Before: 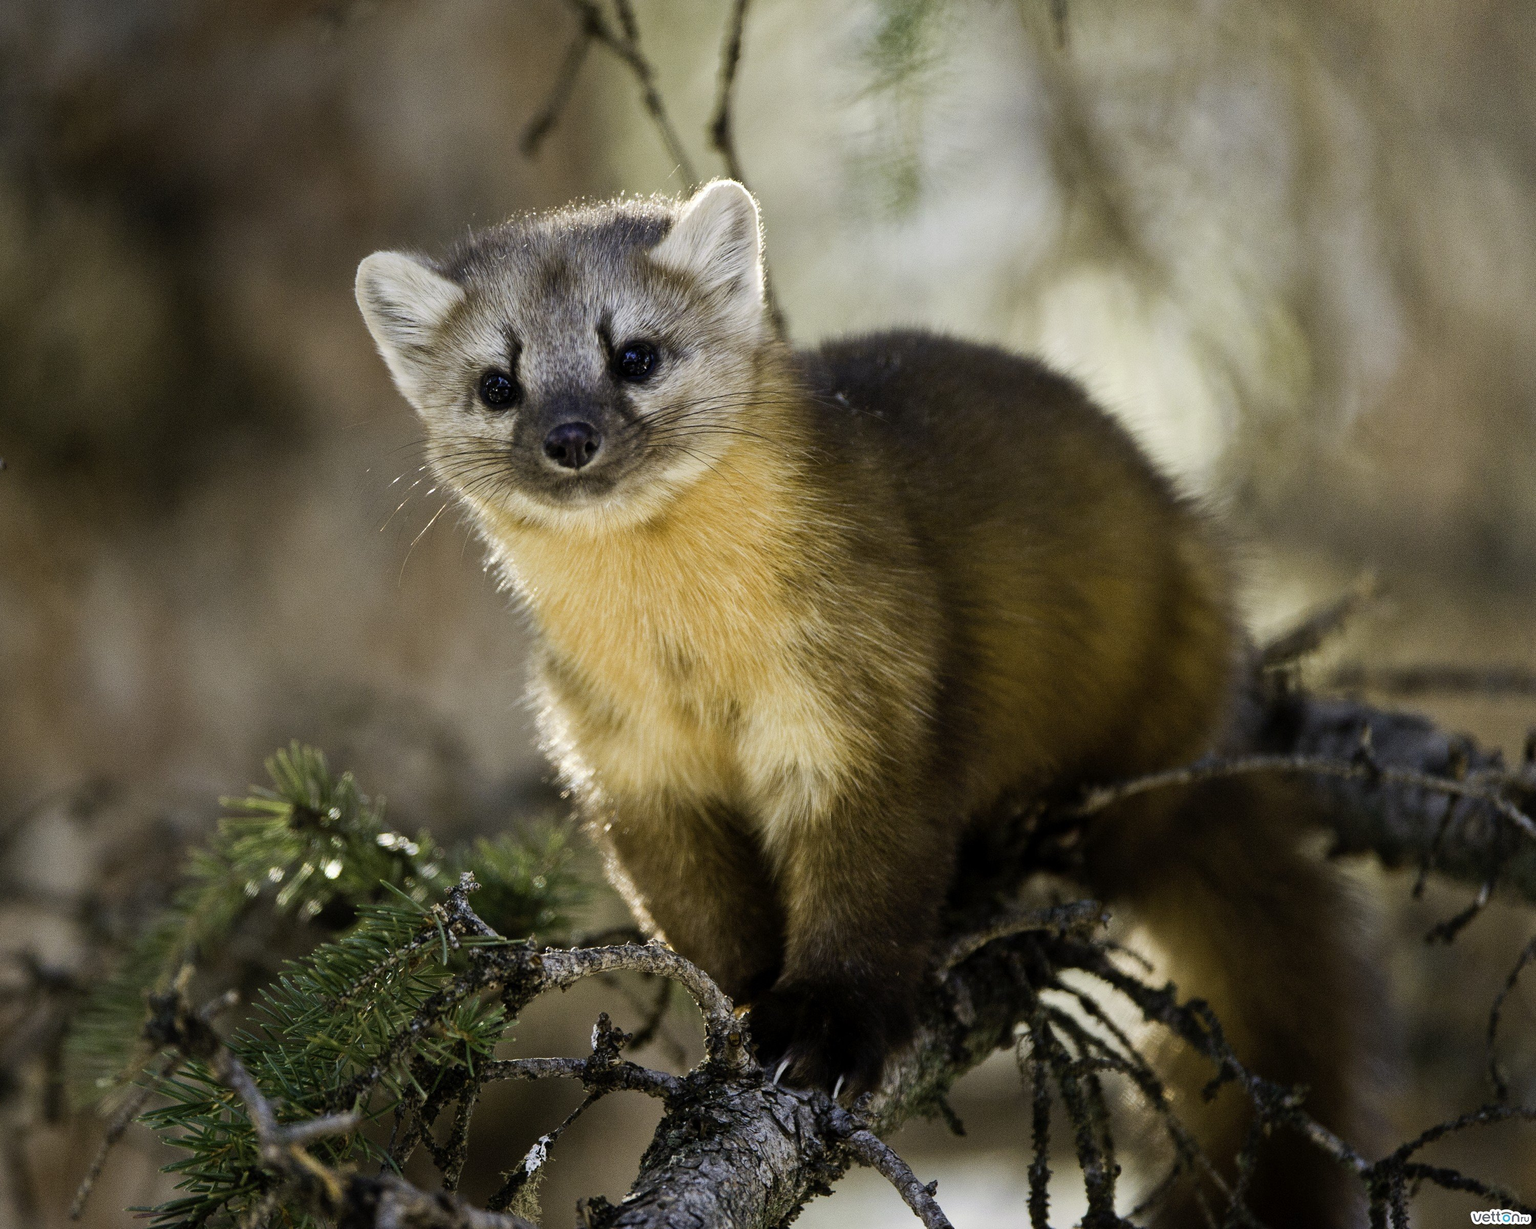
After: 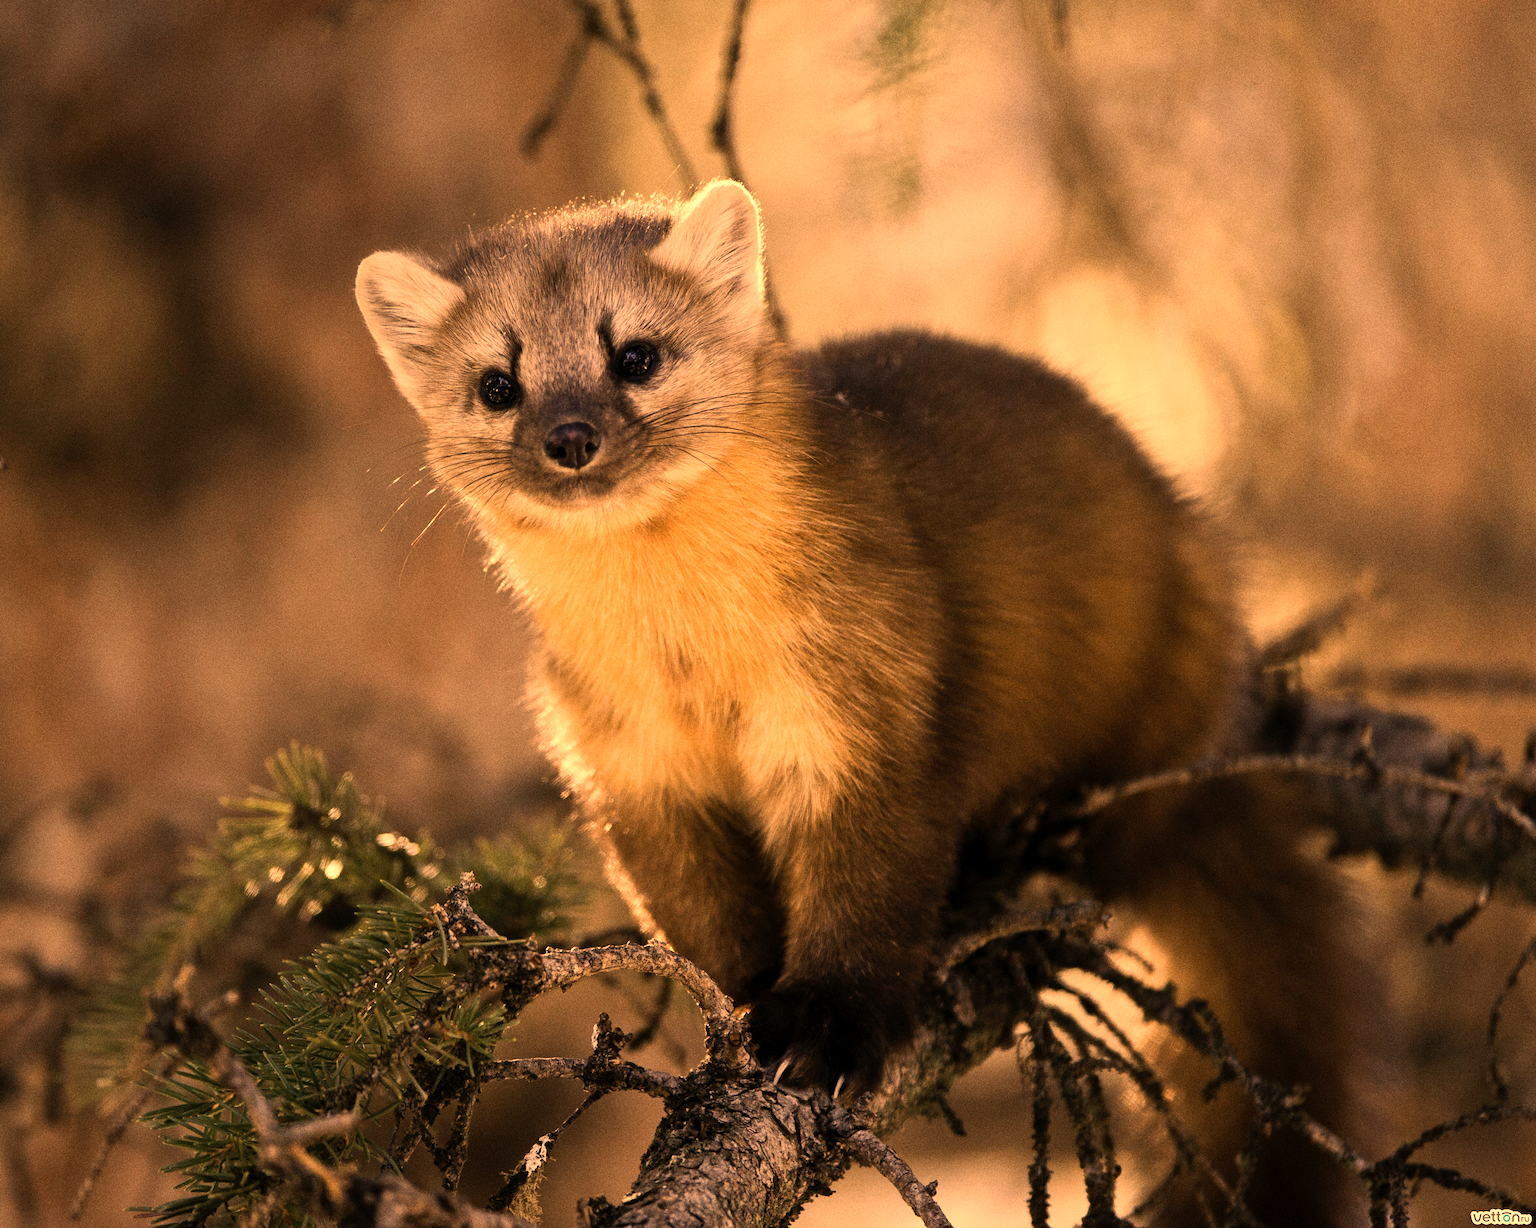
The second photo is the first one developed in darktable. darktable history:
white balance: red 1.467, blue 0.684
grain: on, module defaults
